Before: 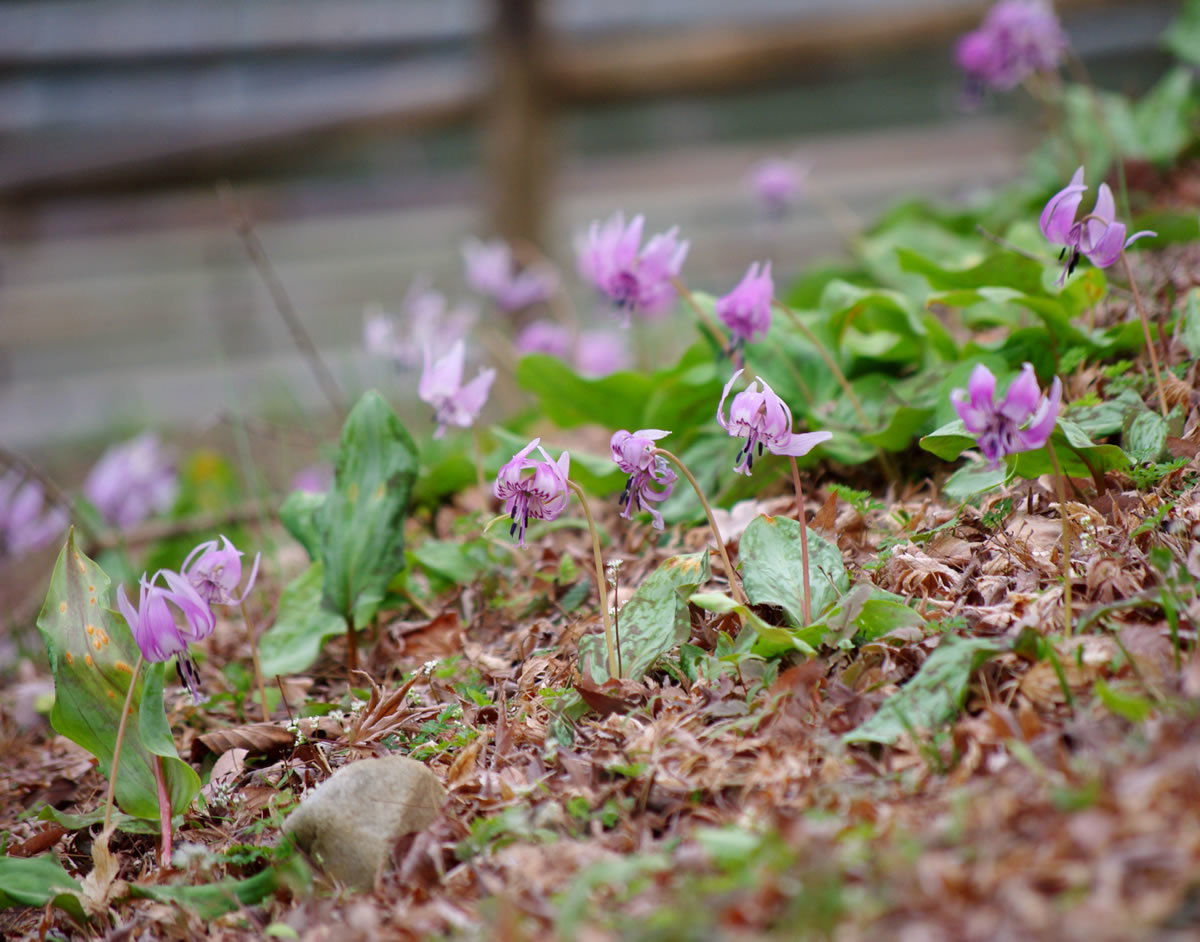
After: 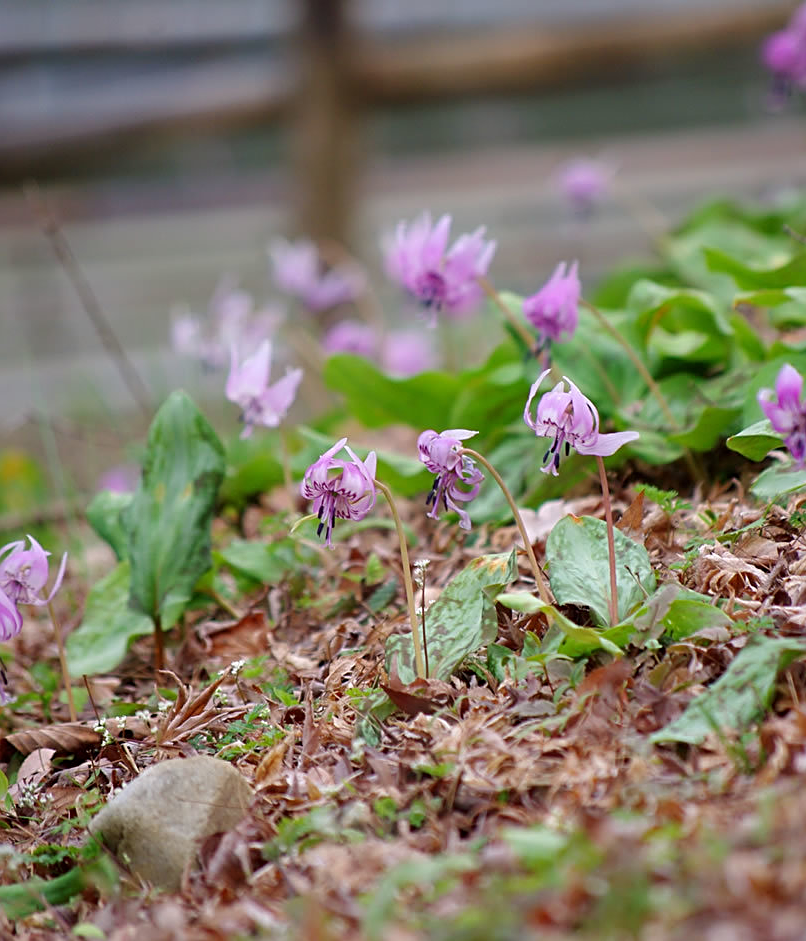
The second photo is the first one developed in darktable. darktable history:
crop and rotate: left 16.105%, right 16.713%
sharpen: on, module defaults
